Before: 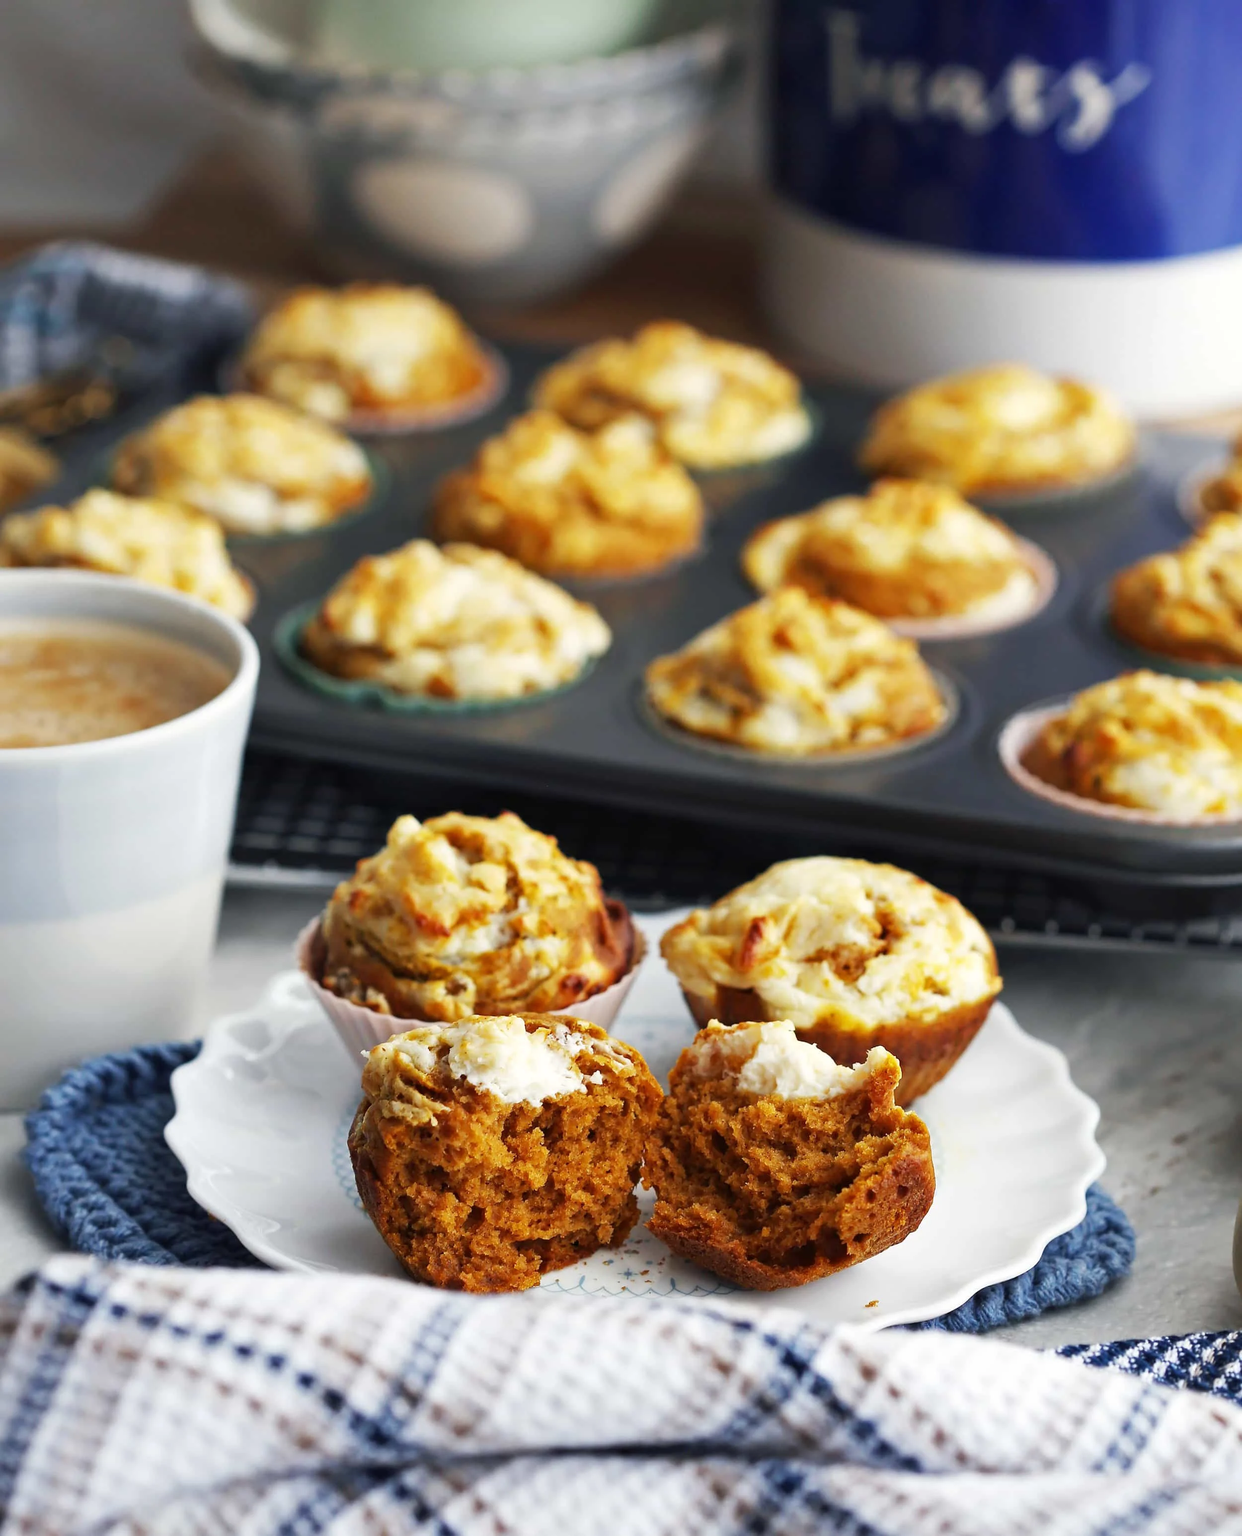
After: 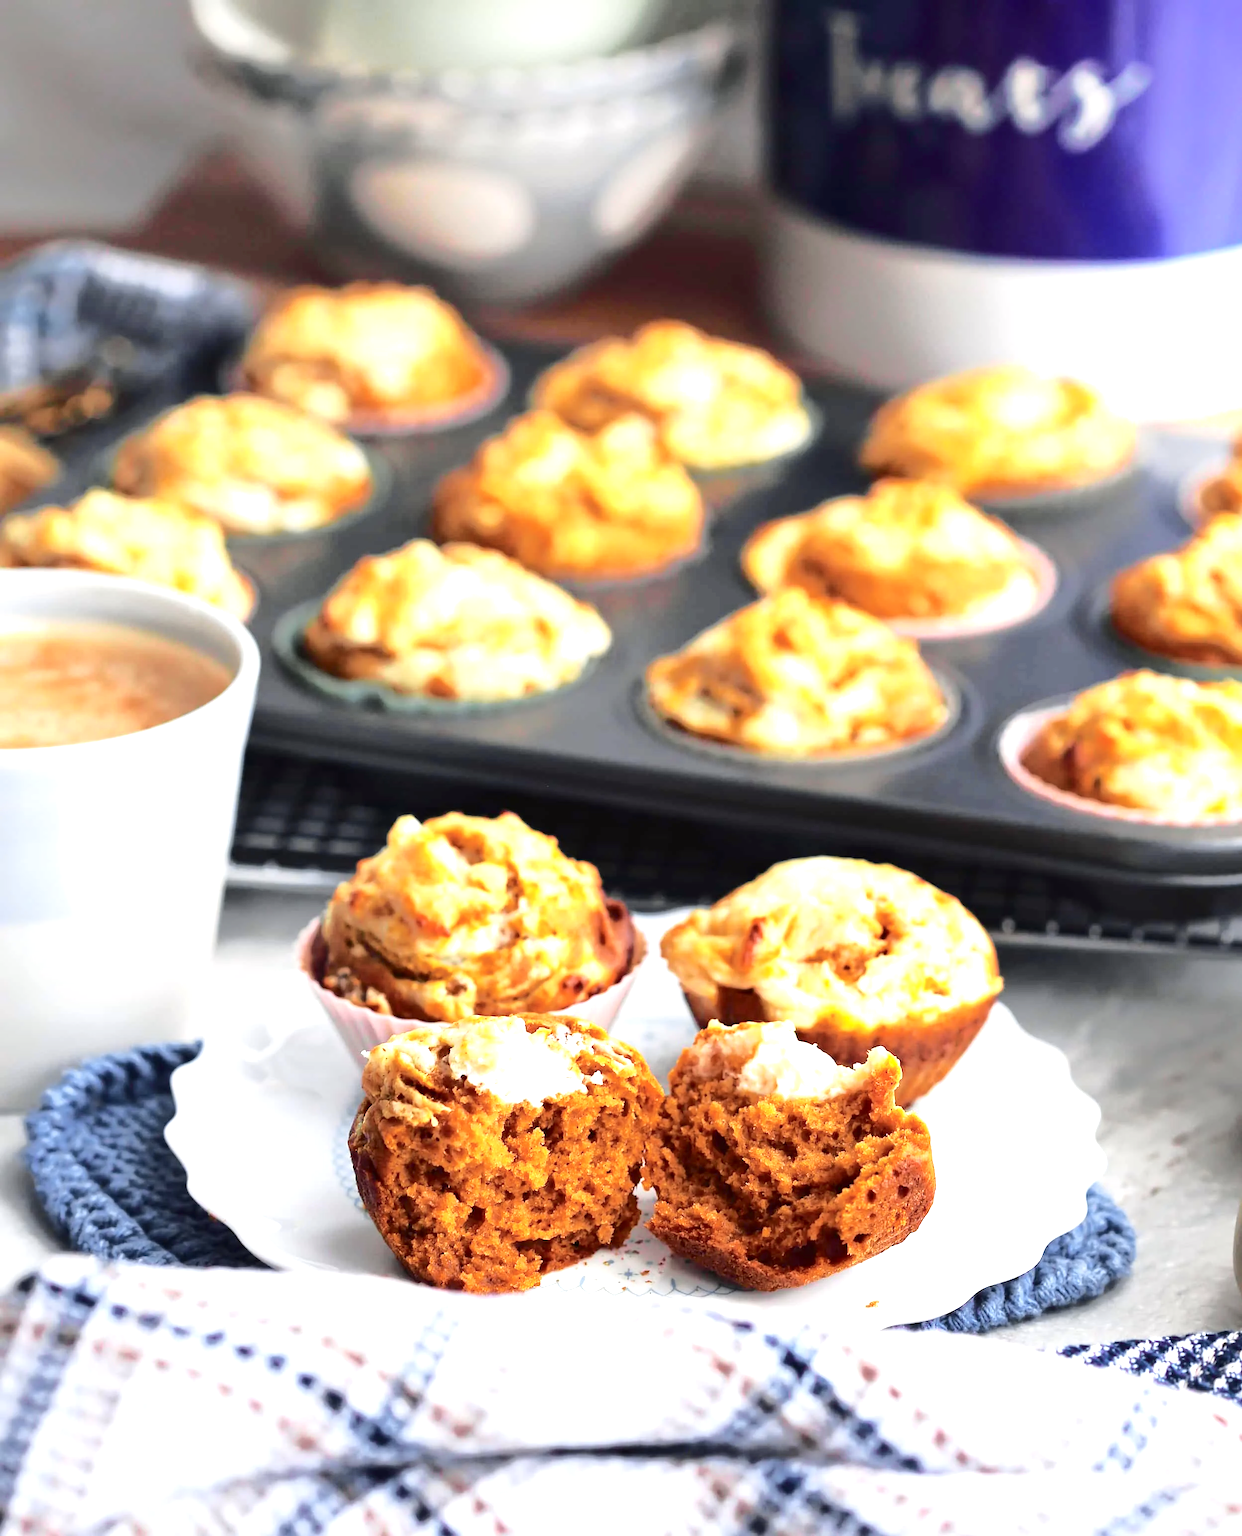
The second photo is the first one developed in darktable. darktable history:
exposure: black level correction 0, exposure 1 EV, compensate exposure bias true, compensate highlight preservation false
tone curve: curves: ch0 [(0, 0) (0.104, 0.061) (0.239, 0.201) (0.327, 0.317) (0.401, 0.443) (0.489, 0.566) (0.65, 0.68) (0.832, 0.858) (1, 0.977)]; ch1 [(0, 0) (0.161, 0.092) (0.35, 0.33) (0.379, 0.401) (0.447, 0.476) (0.495, 0.499) (0.515, 0.518) (0.534, 0.557) (0.602, 0.625) (0.712, 0.706) (1, 1)]; ch2 [(0, 0) (0.359, 0.372) (0.437, 0.437) (0.502, 0.501) (0.55, 0.534) (0.592, 0.601) (0.647, 0.64) (1, 1)], color space Lab, independent channels, preserve colors none
